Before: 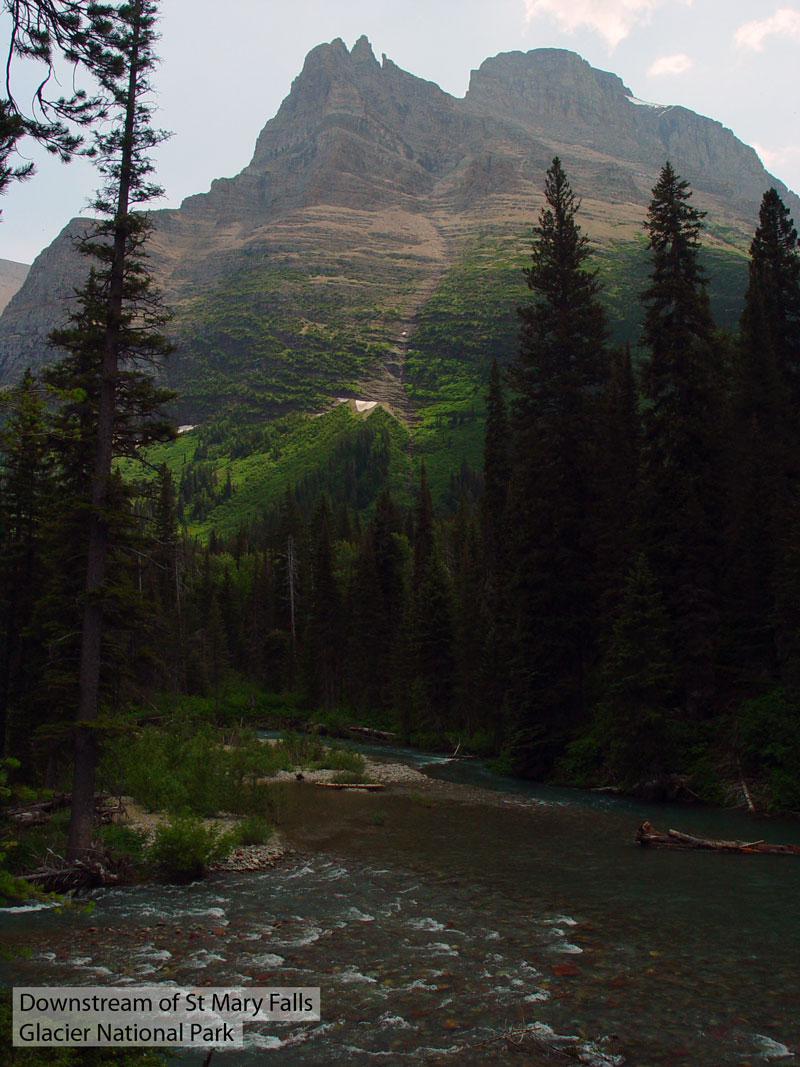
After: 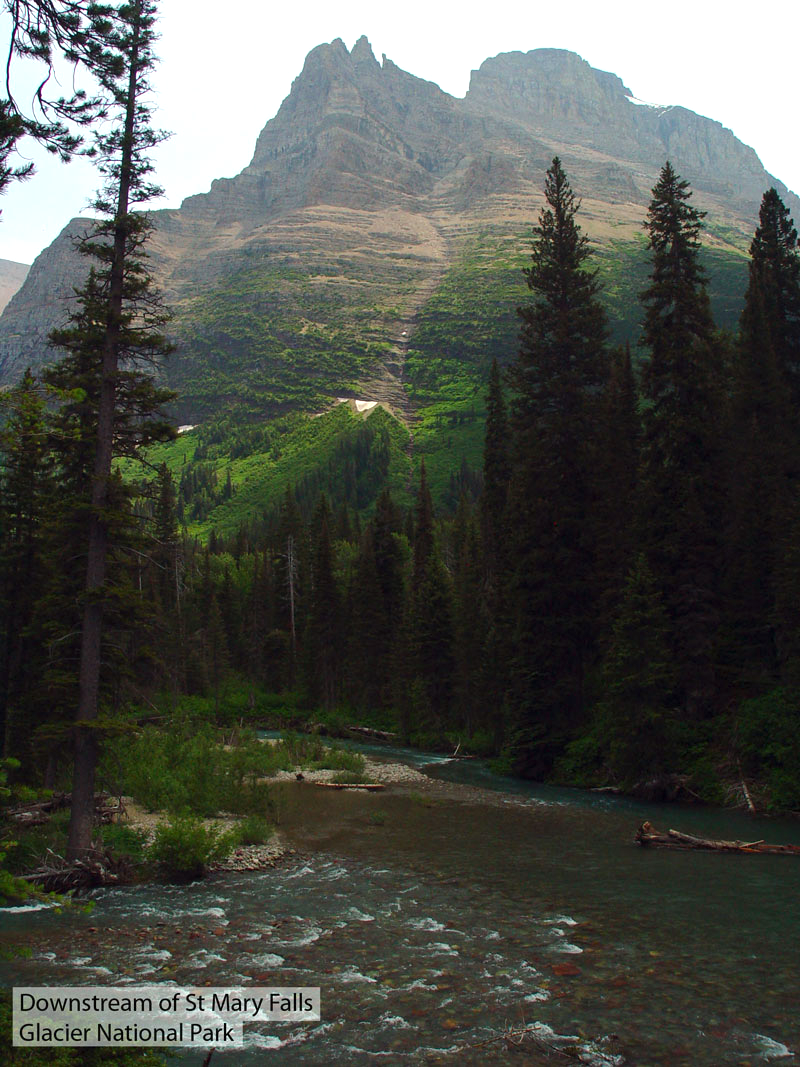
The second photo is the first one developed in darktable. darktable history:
color calibration: illuminant Planckian (black body), x 0.351, y 0.352, temperature 4794.27 K
exposure: black level correction 0, exposure 0.7 EV, compensate exposure bias true, compensate highlight preservation false
